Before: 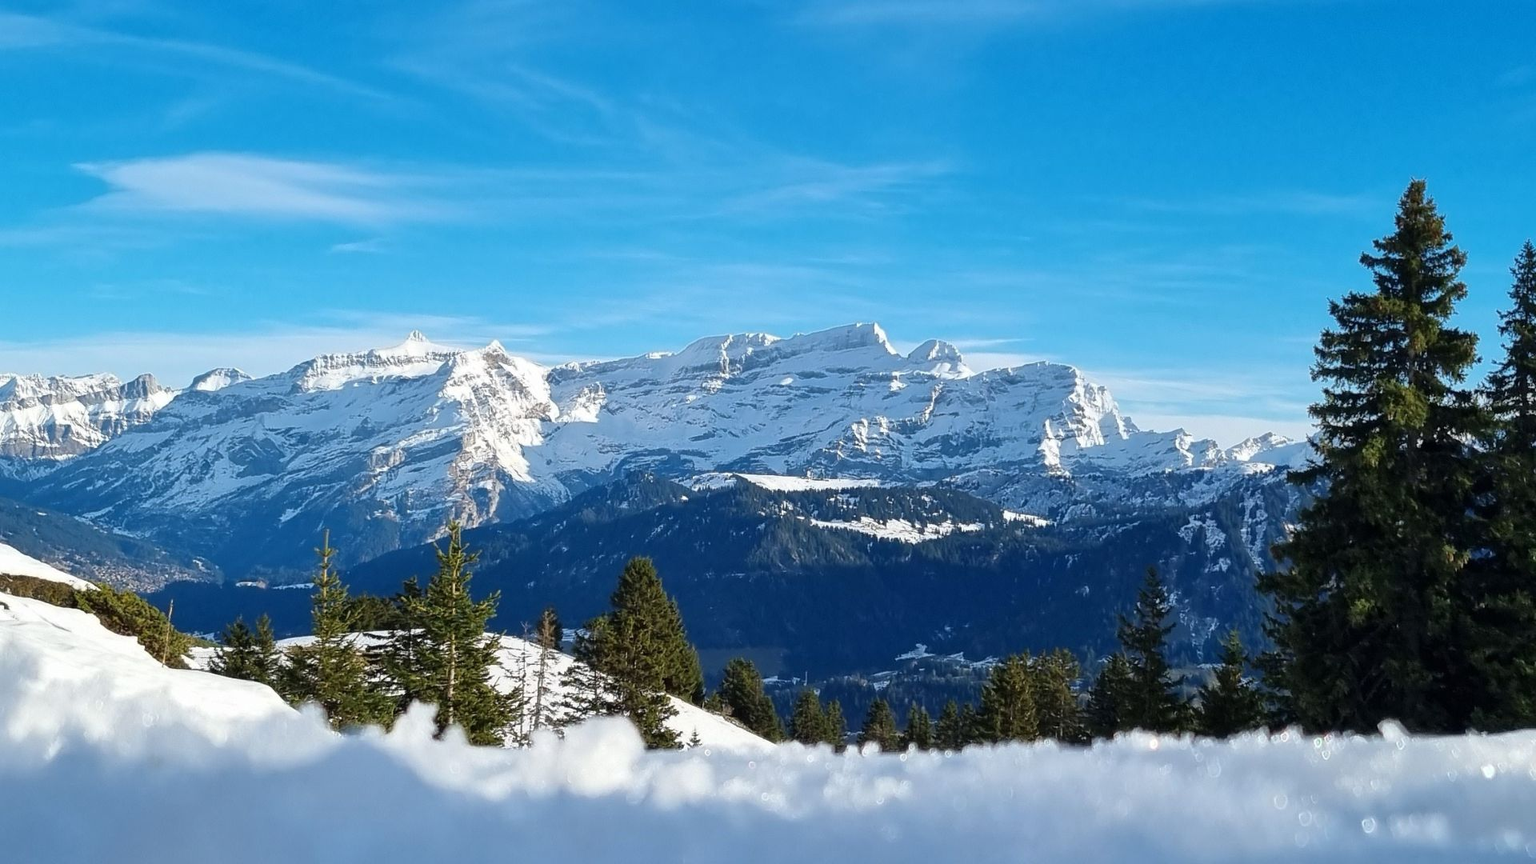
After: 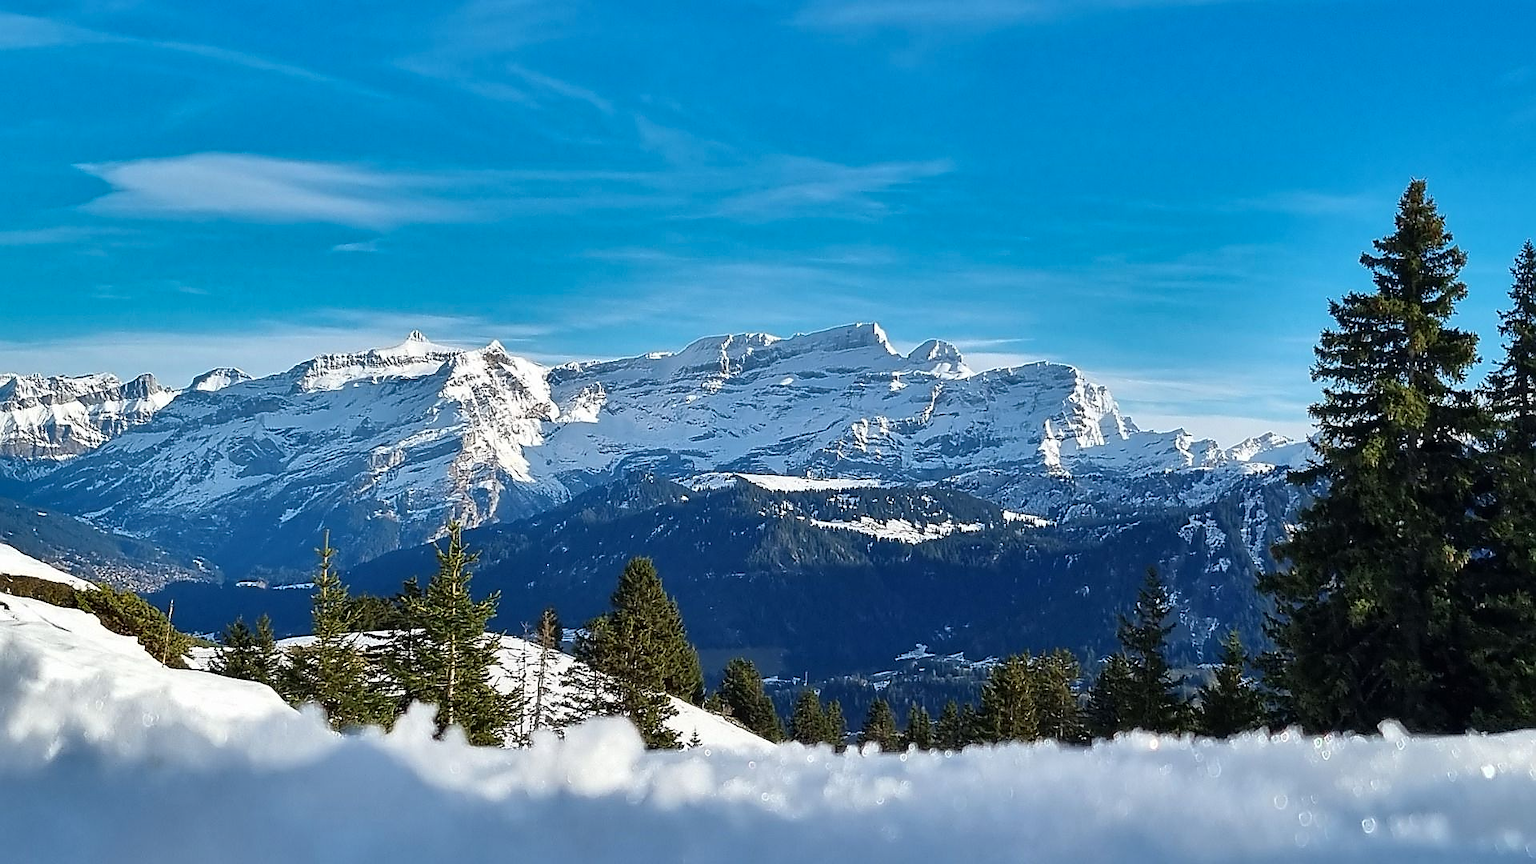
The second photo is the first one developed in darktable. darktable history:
tone equalizer: -7 EV 0.12 EV, edges refinement/feathering 500, mask exposure compensation -1.57 EV, preserve details no
sharpen: radius 1.373, amount 1.251, threshold 0.795
shadows and highlights: shadows 24.72, highlights -79.92, soften with gaussian
